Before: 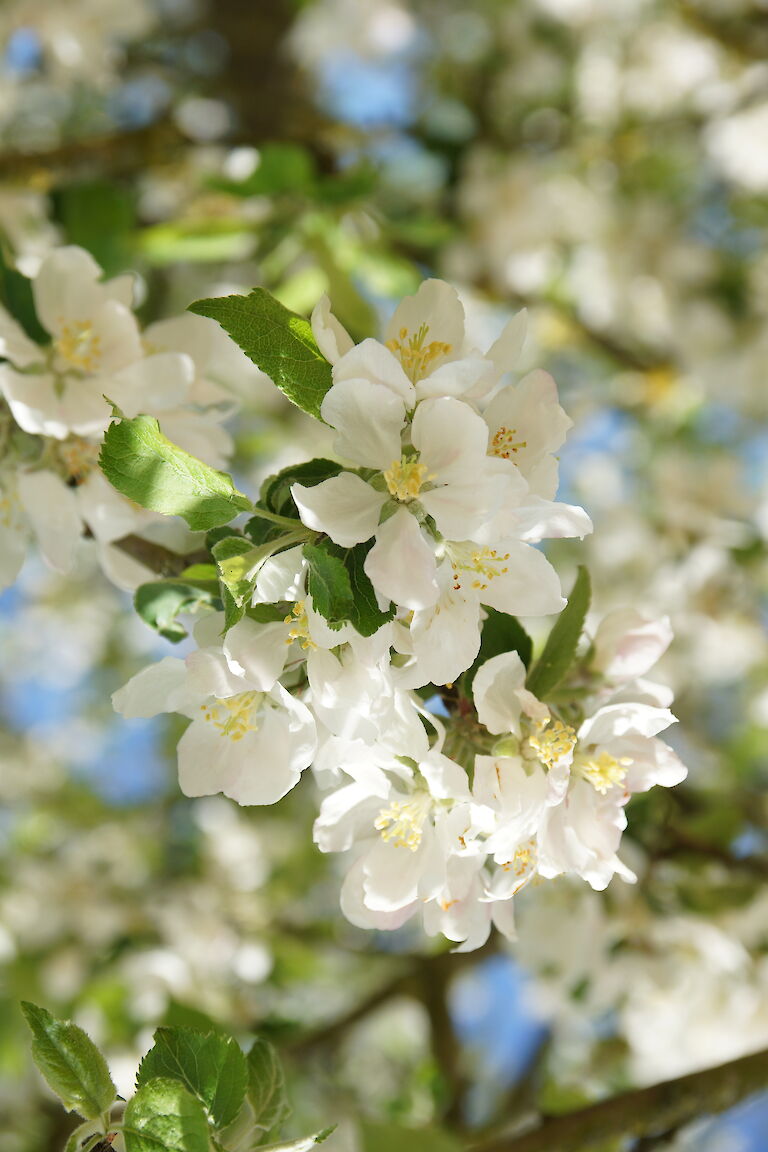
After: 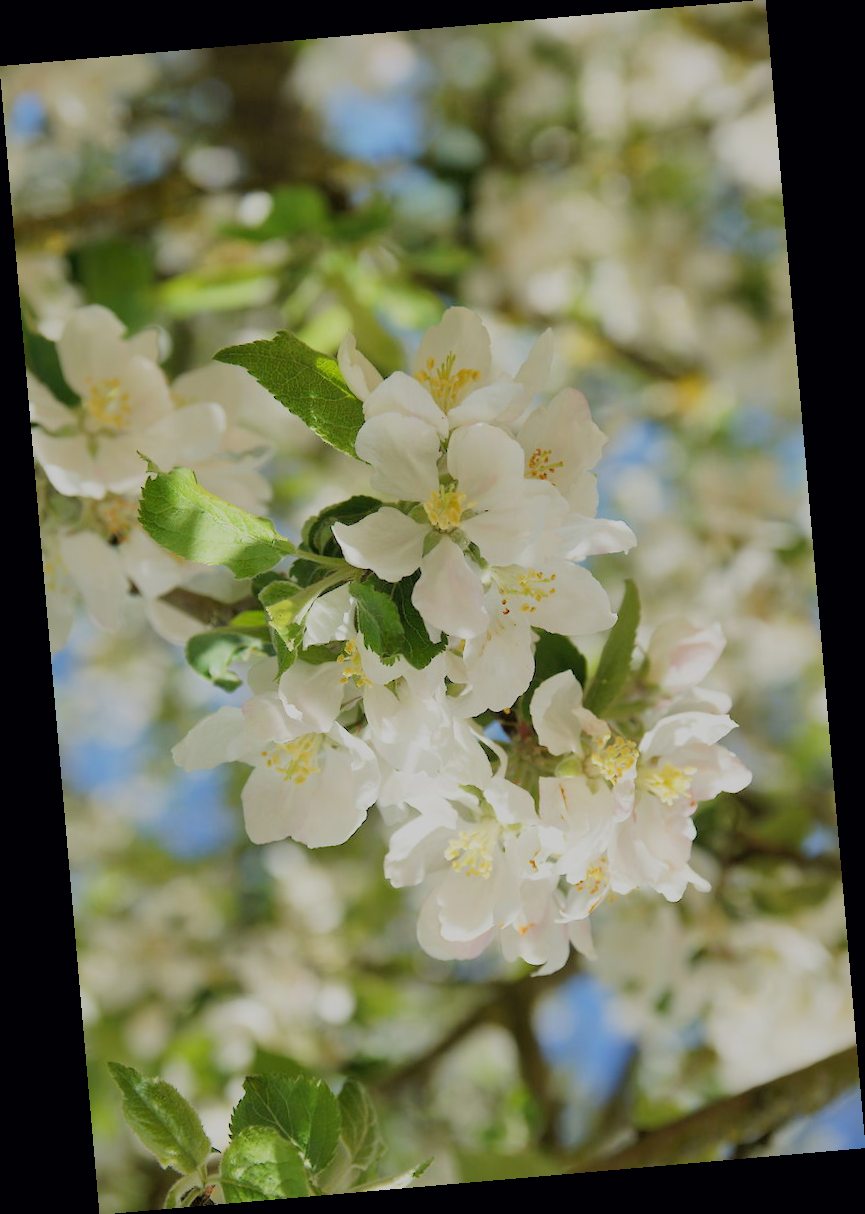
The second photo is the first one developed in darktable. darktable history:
shadows and highlights: on, module defaults
rotate and perspective: rotation -4.98°, automatic cropping off
filmic rgb: black relative exposure -7.65 EV, white relative exposure 4.56 EV, hardness 3.61, color science v6 (2022)
